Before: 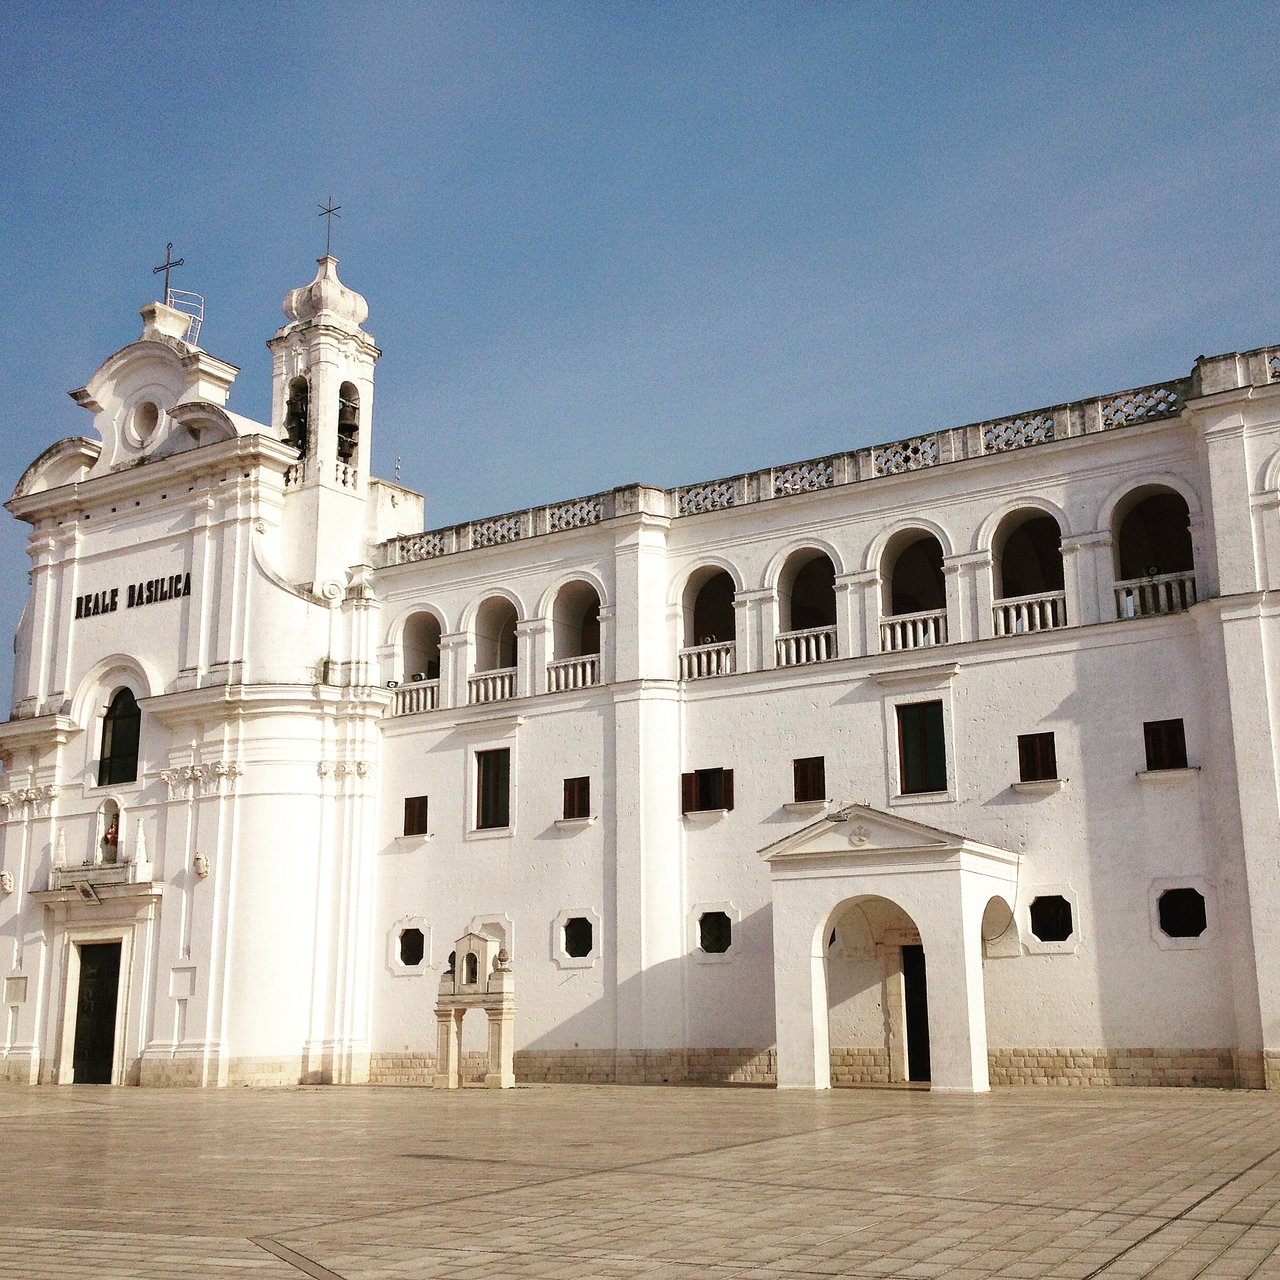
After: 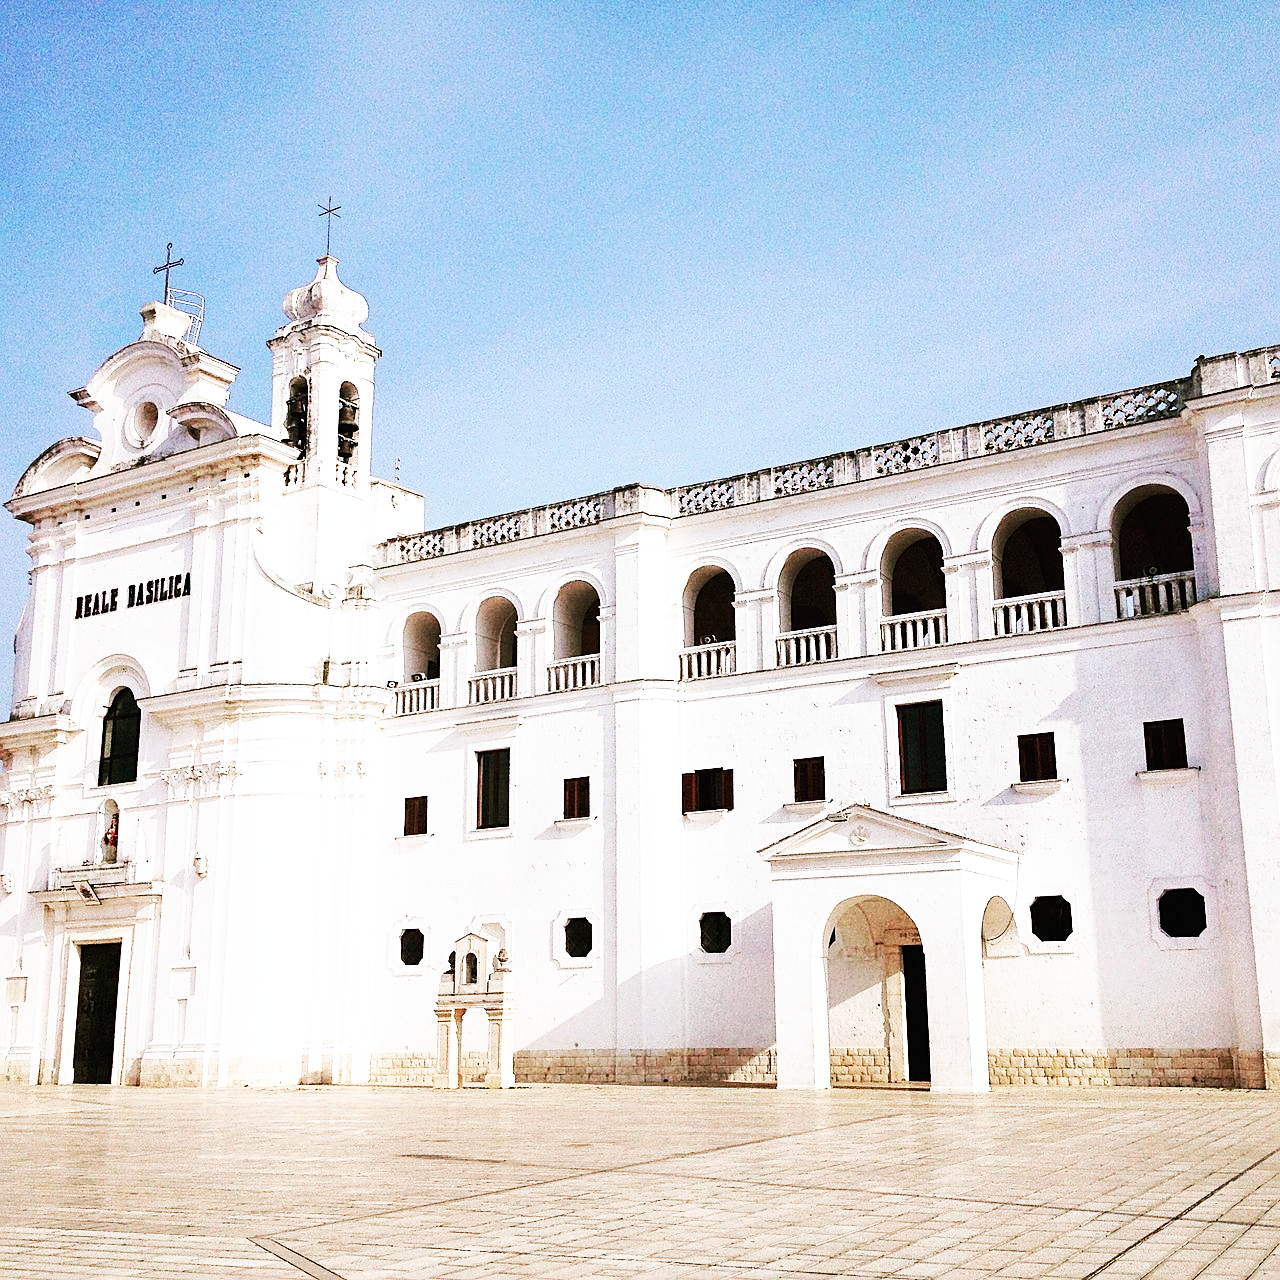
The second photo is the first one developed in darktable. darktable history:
color calibration: illuminant as shot in camera, x 0.358, y 0.373, temperature 4628.91 K
sharpen: on, module defaults
base curve: curves: ch0 [(0, 0) (0.007, 0.004) (0.027, 0.03) (0.046, 0.07) (0.207, 0.54) (0.442, 0.872) (0.673, 0.972) (1, 1)], preserve colors none
